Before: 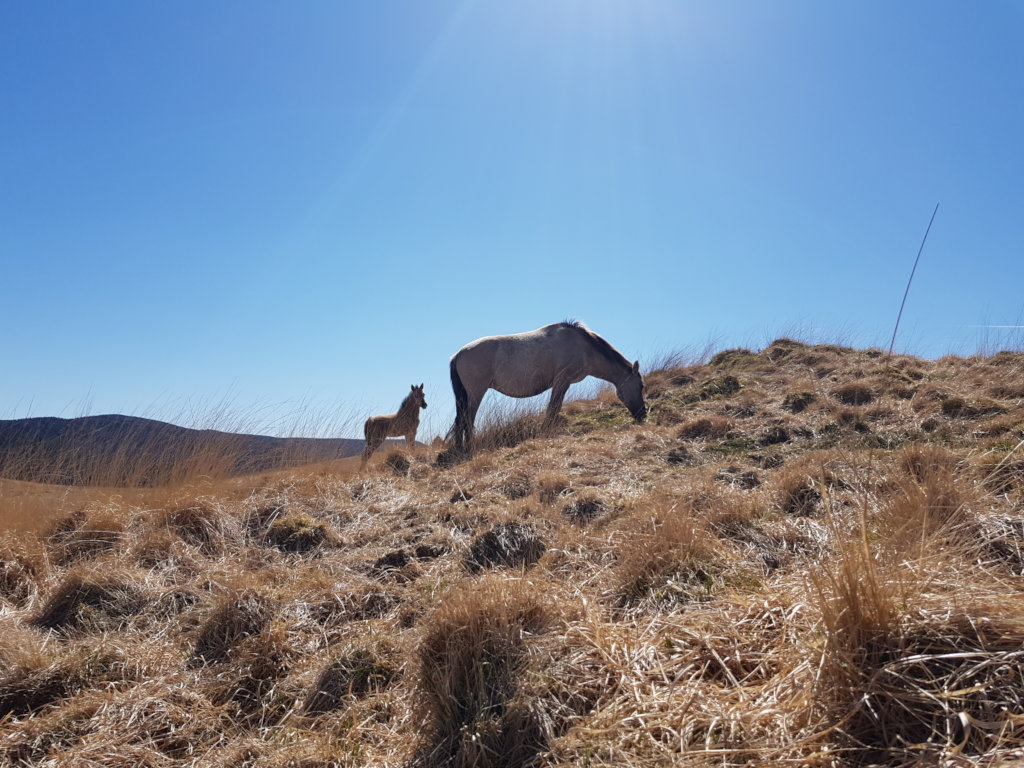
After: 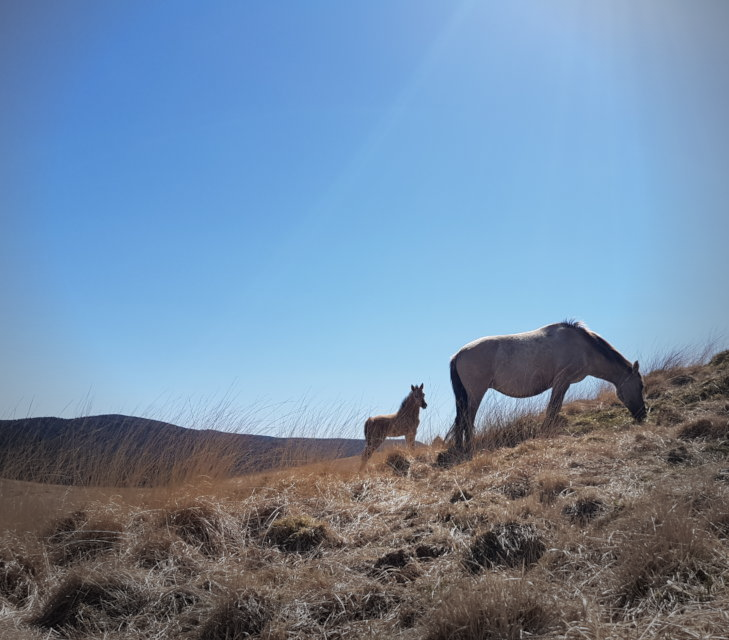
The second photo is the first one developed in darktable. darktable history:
vignetting: center (-0.051, -0.354), automatic ratio true, unbound false
crop: right 28.806%, bottom 16.623%
